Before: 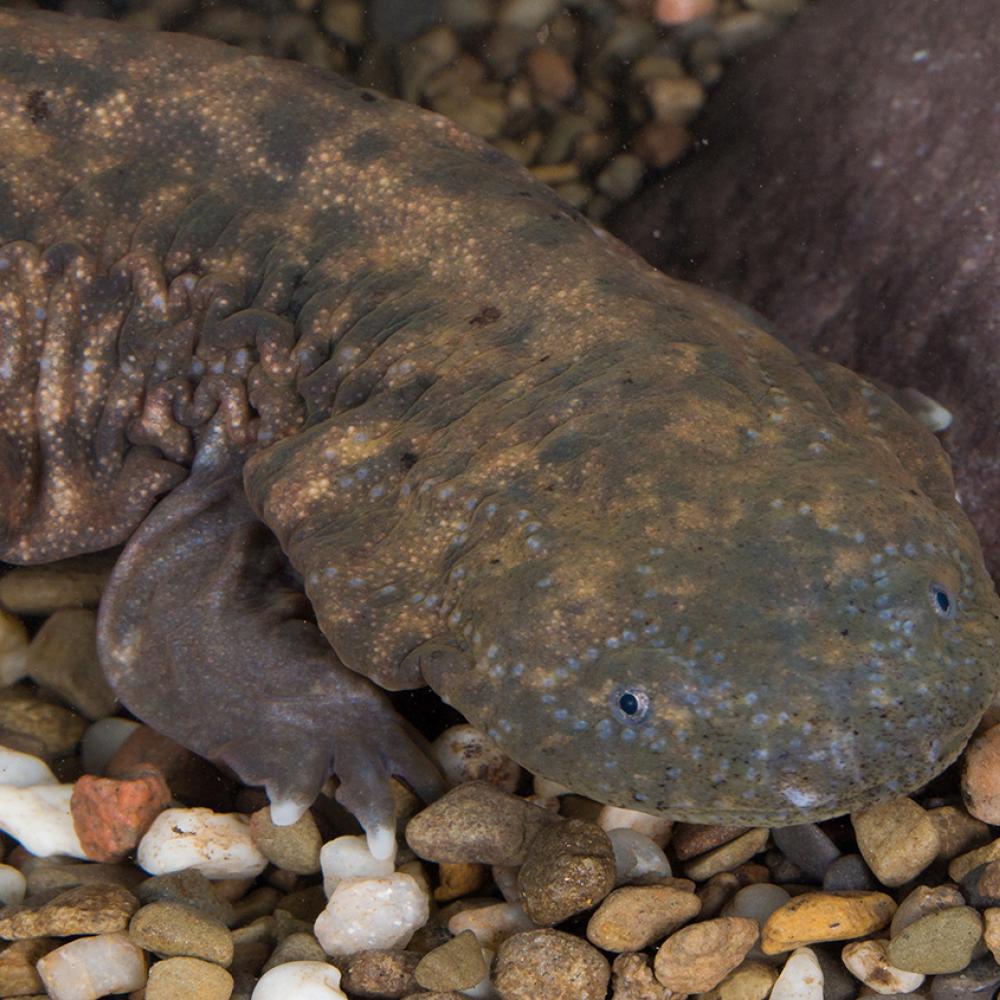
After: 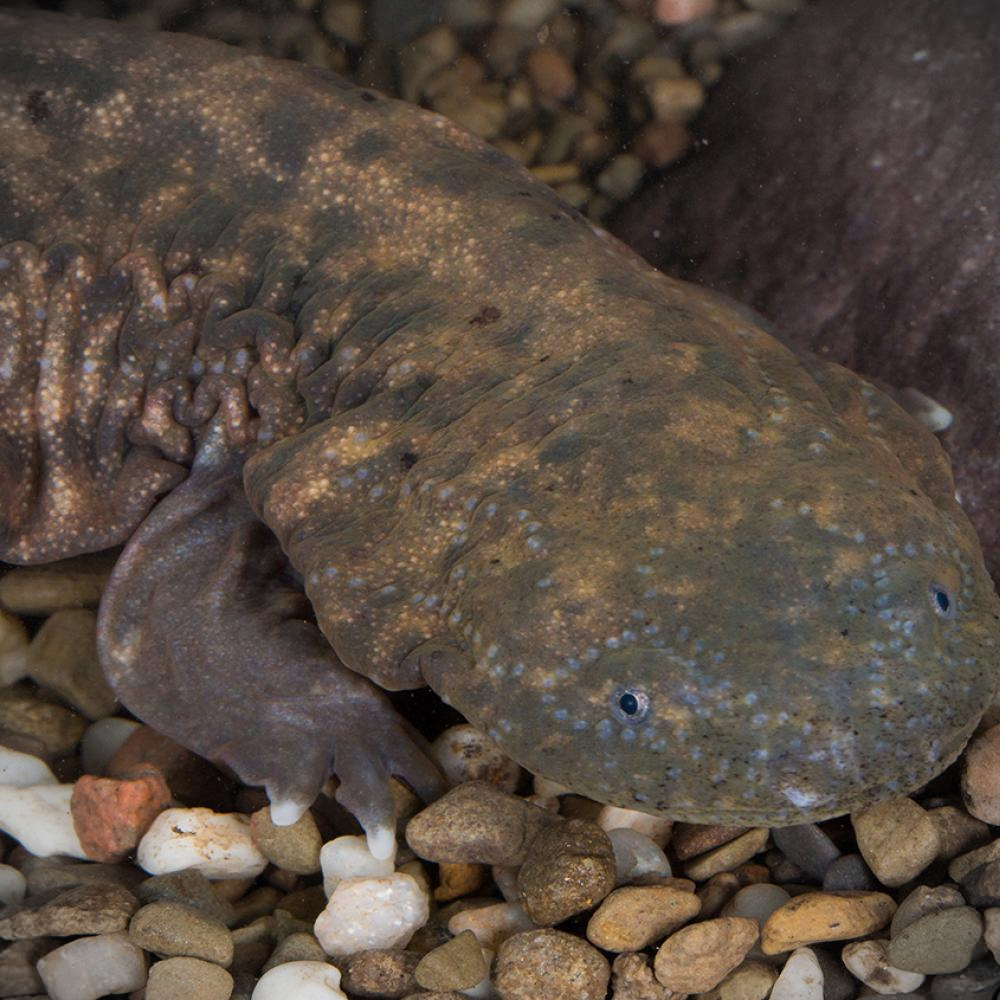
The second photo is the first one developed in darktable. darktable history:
vignetting: fall-off start 91.96%, brightness -0.619, saturation -0.674
